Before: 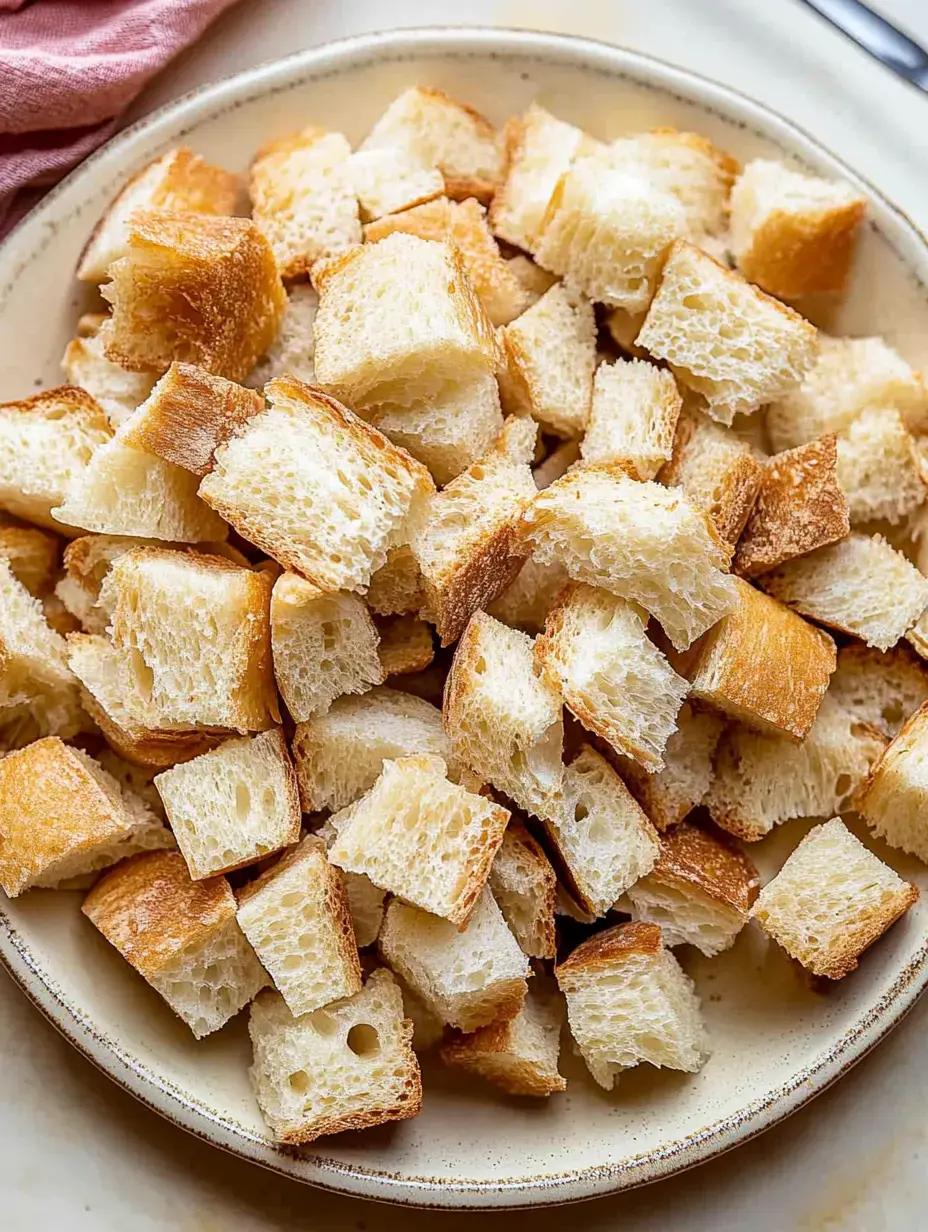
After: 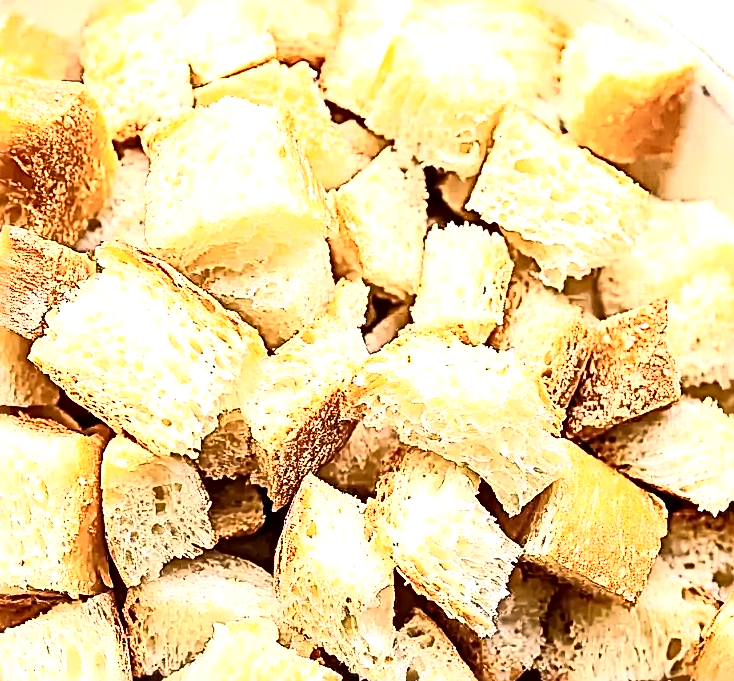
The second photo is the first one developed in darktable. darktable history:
crop: left 18.281%, top 11.11%, right 2.575%, bottom 33.542%
tone equalizer: -8 EV -1.11 EV, -7 EV -0.974 EV, -6 EV -0.836 EV, -5 EV -0.561 EV, -3 EV 0.583 EV, -2 EV 0.847 EV, -1 EV 0.986 EV, +0 EV 1.08 EV
tone curve: curves: ch0 [(0, 0) (0.003, 0.003) (0.011, 0.008) (0.025, 0.018) (0.044, 0.04) (0.069, 0.062) (0.1, 0.09) (0.136, 0.121) (0.177, 0.158) (0.224, 0.197) (0.277, 0.255) (0.335, 0.314) (0.399, 0.391) (0.468, 0.496) (0.543, 0.683) (0.623, 0.801) (0.709, 0.883) (0.801, 0.94) (0.898, 0.984) (1, 1)], color space Lab, independent channels, preserve colors none
sharpen: radius 3.694, amount 0.943
